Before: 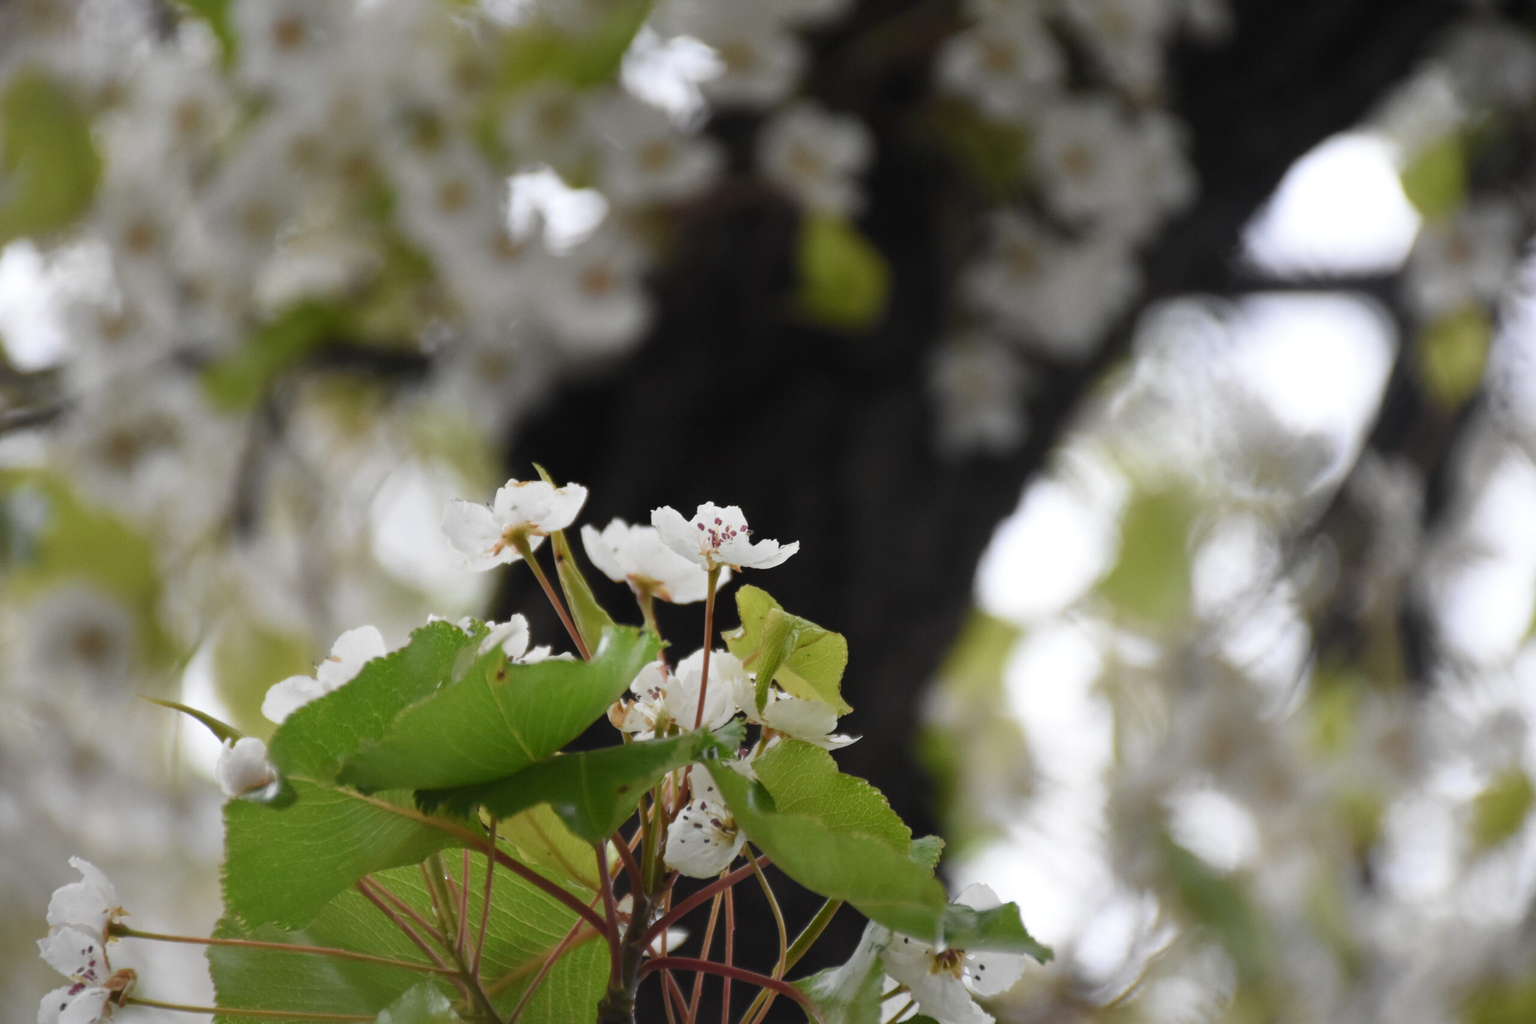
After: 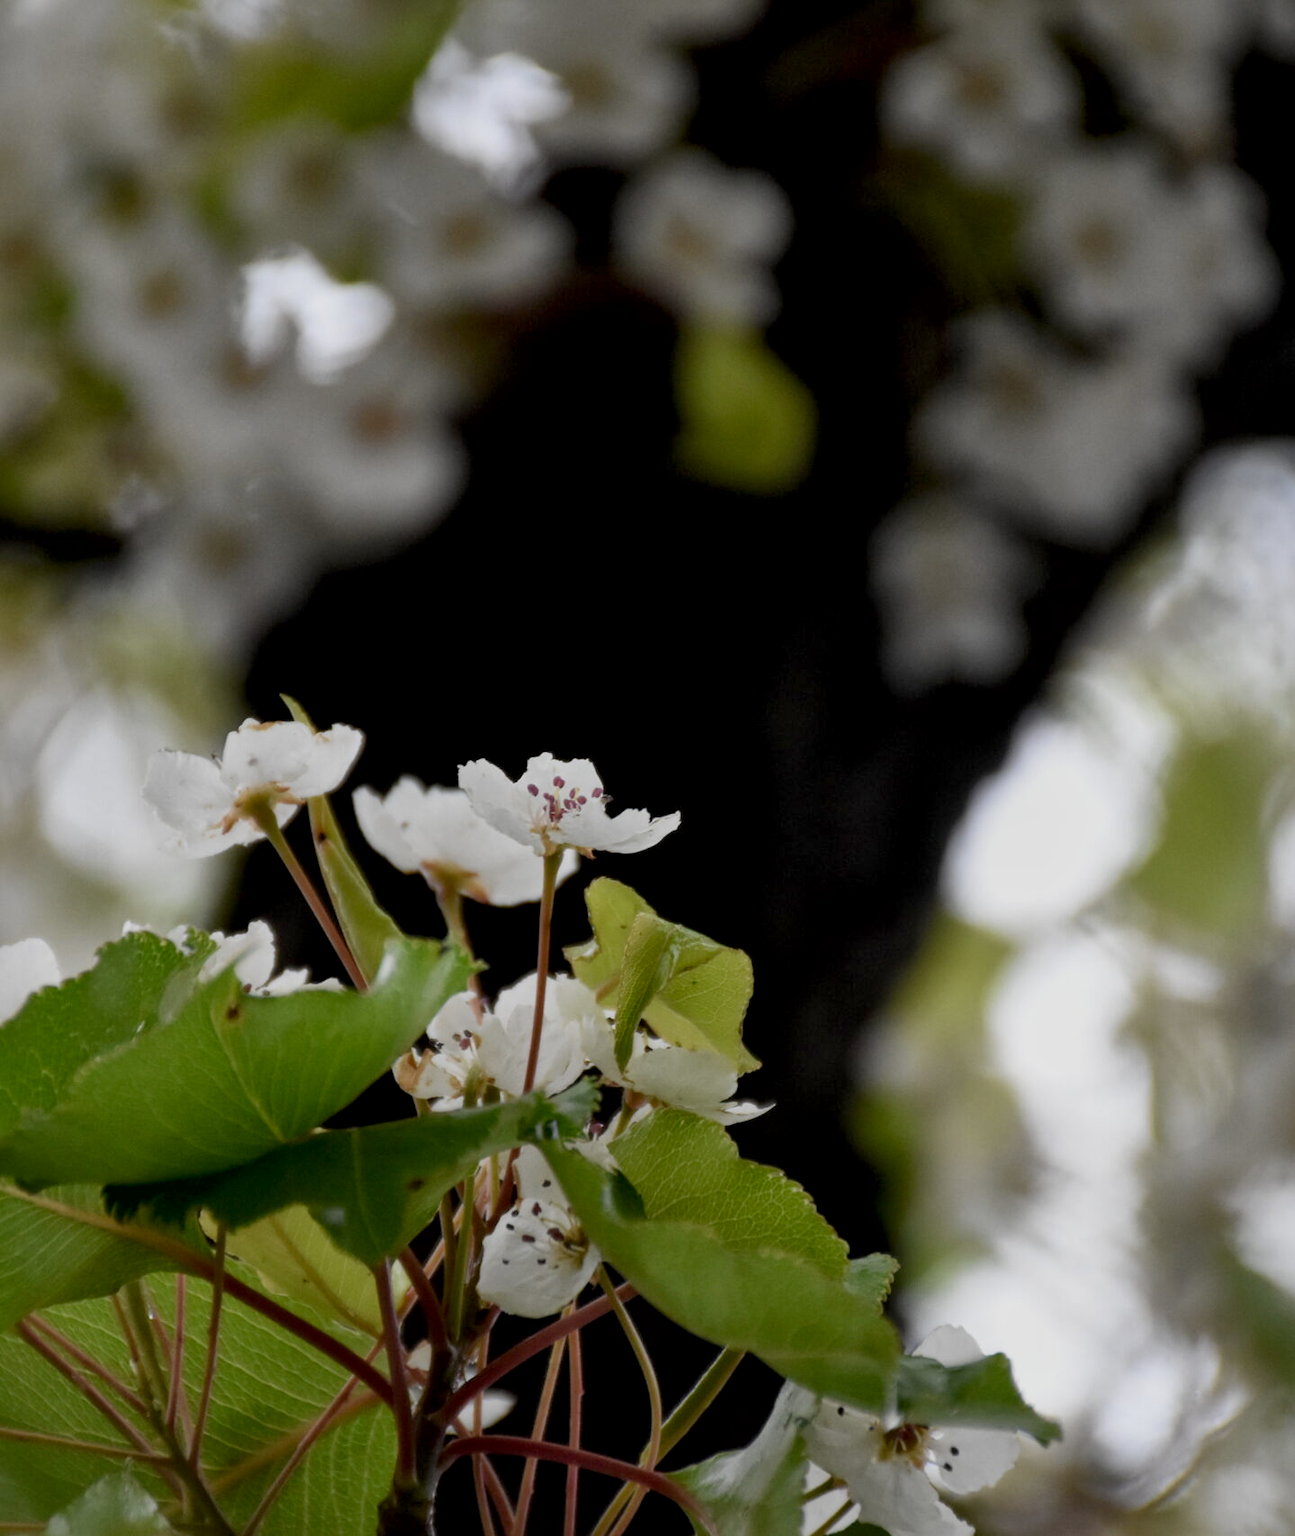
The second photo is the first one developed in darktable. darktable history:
shadows and highlights: shadows 4.1, highlights -17.6, soften with gaussian
crop and rotate: left 22.516%, right 21.234%
exposure: black level correction 0.011, exposure -0.478 EV, compensate highlight preservation false
local contrast: mode bilateral grid, contrast 20, coarseness 50, detail 144%, midtone range 0.2
